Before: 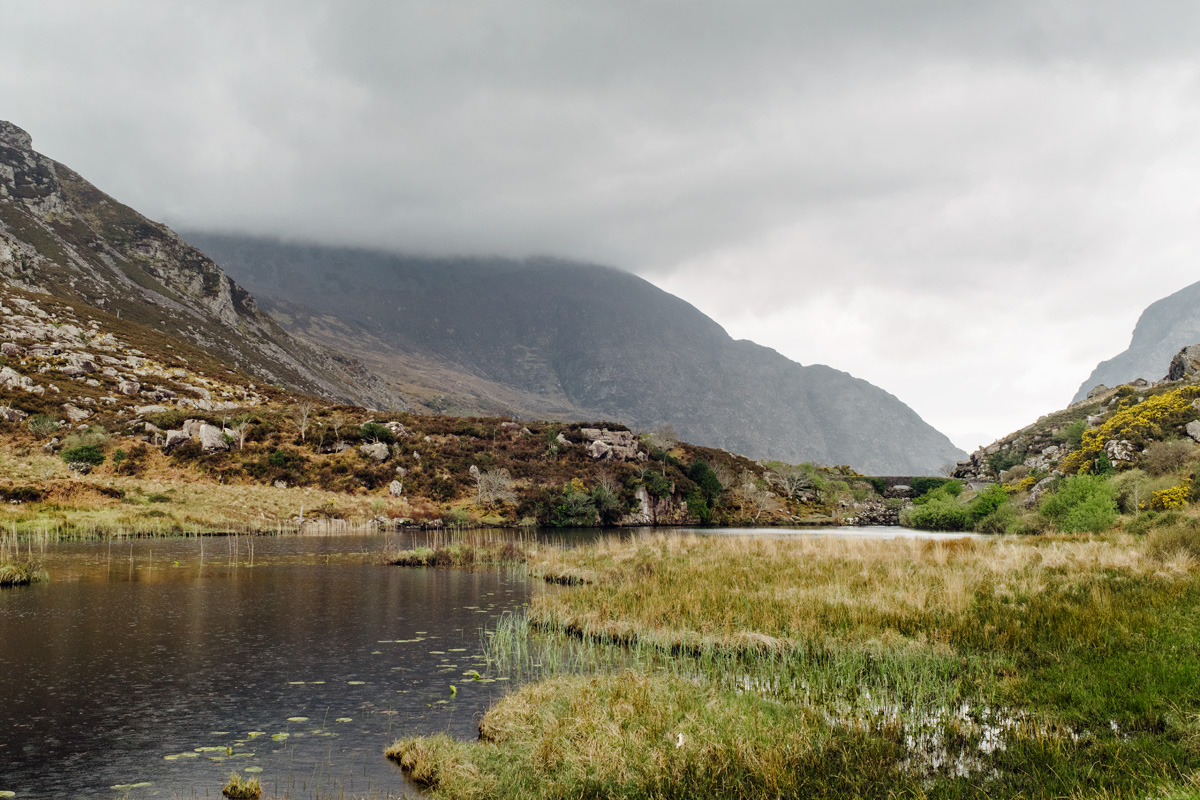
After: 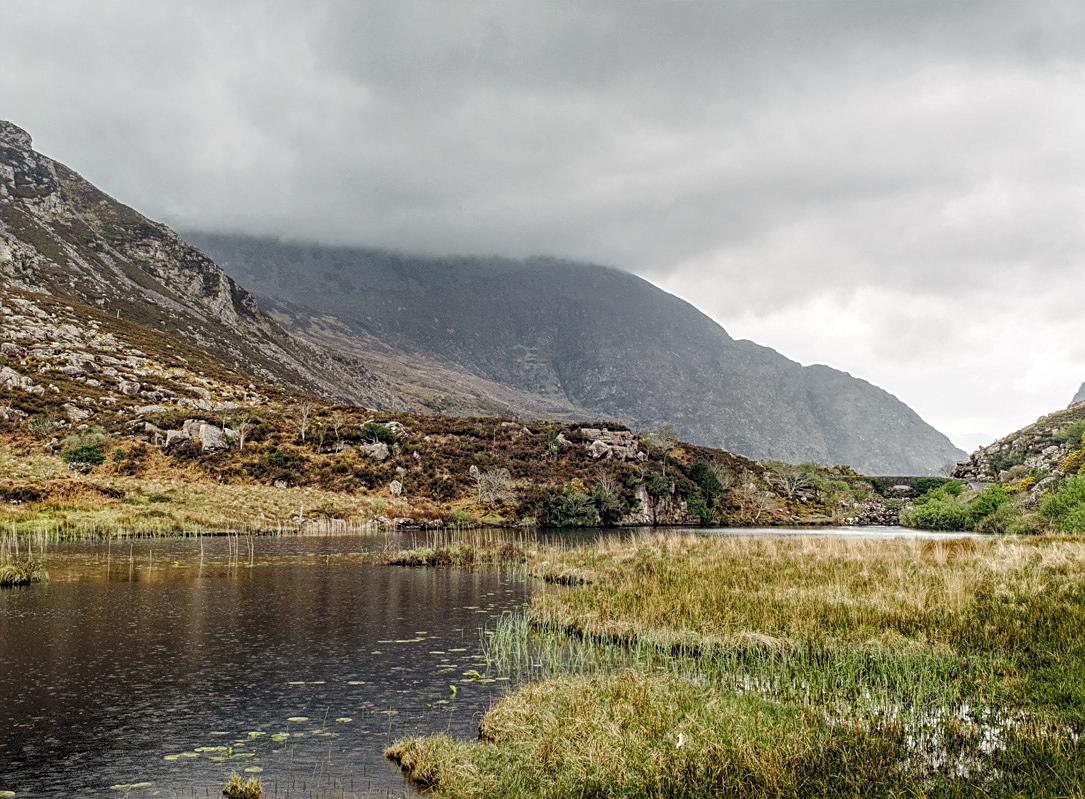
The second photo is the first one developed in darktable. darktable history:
local contrast: highlights 74%, shadows 55%, detail 176%, midtone range 0.207
sharpen: amount 0.575
crop: right 9.509%, bottom 0.031%
